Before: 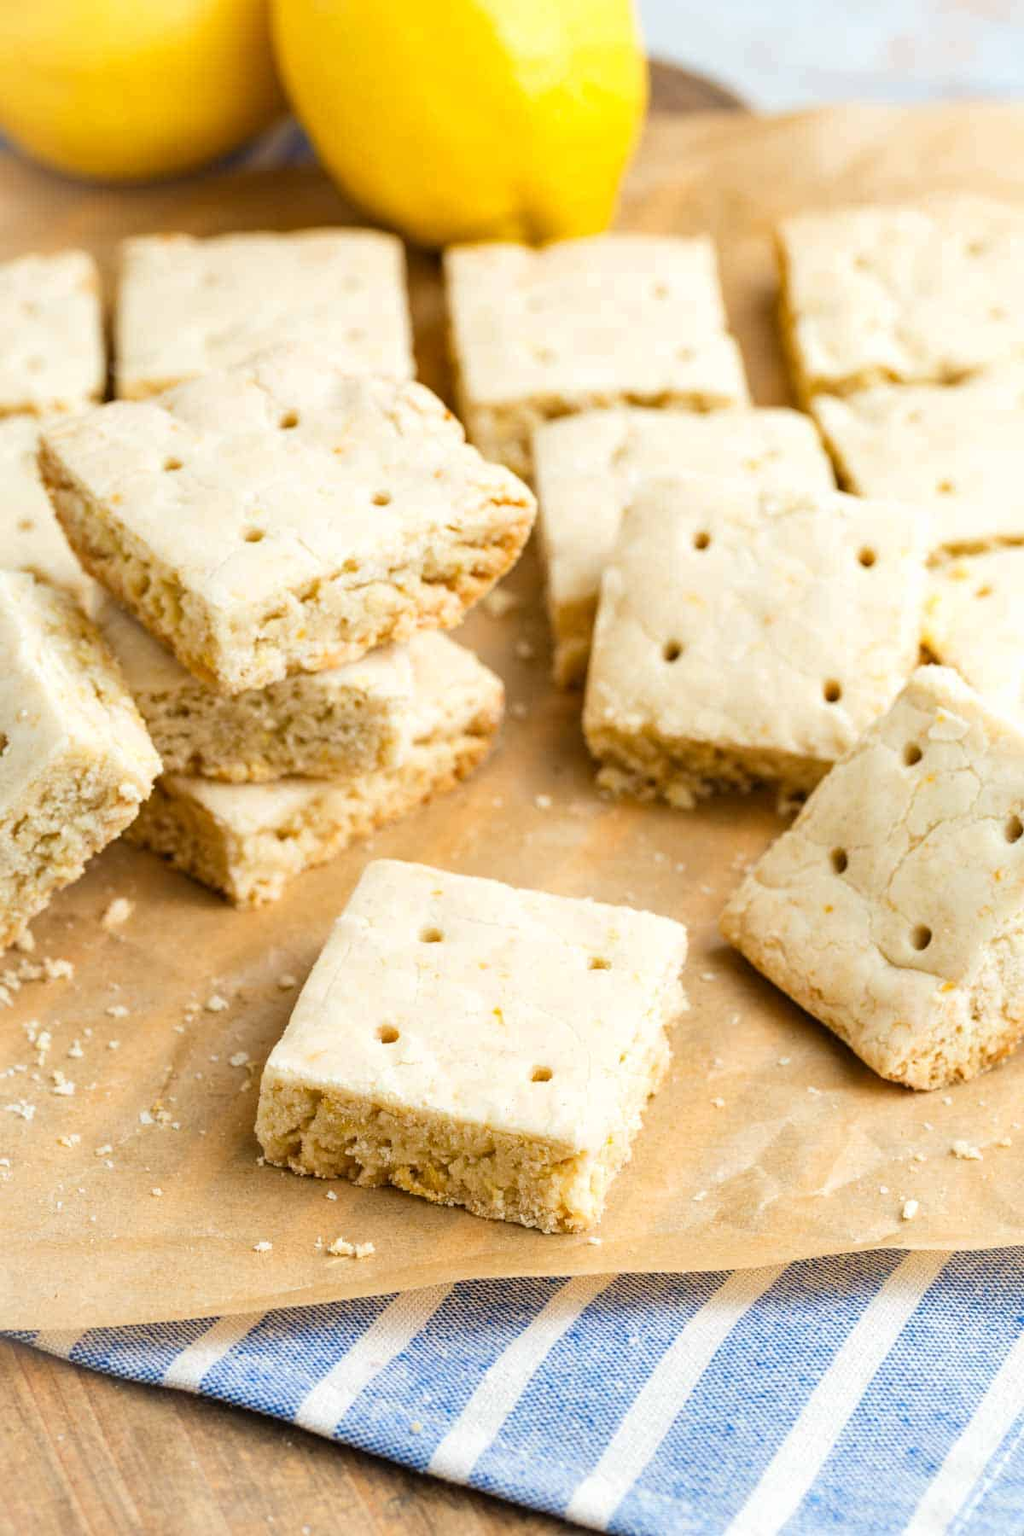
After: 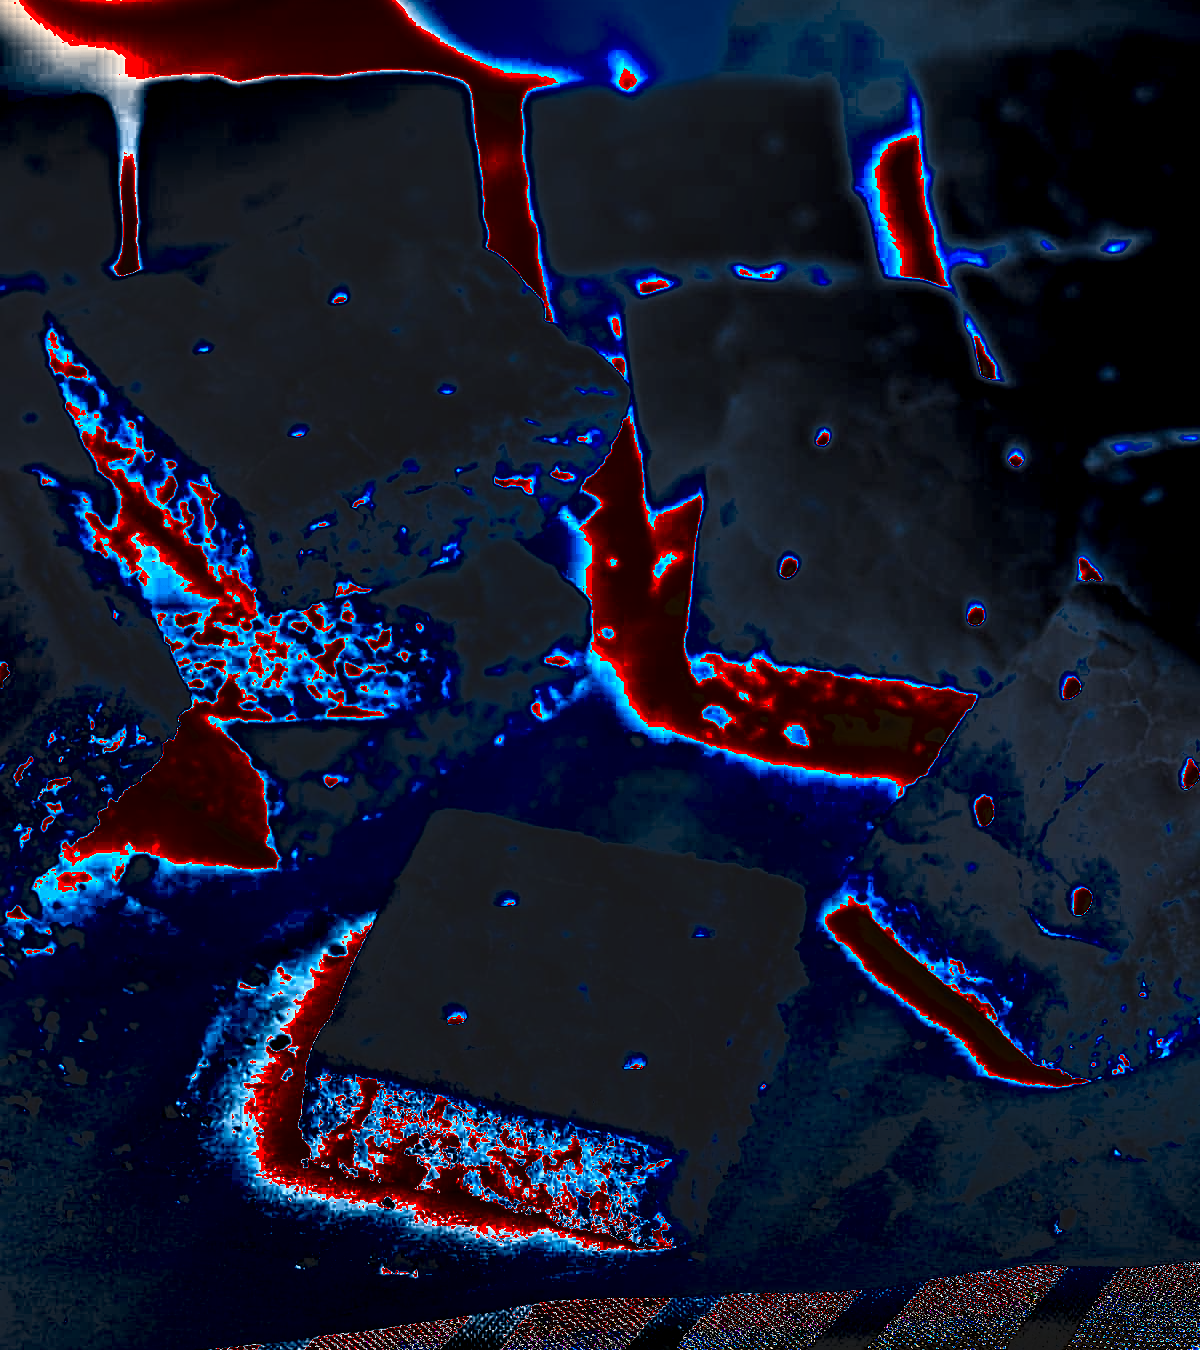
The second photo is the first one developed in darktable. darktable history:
crop: top 11.038%, bottom 13.962%
contrast brightness saturation: brightness 0.15
levels: levels [0.026, 0.507, 0.987]
exposure: exposure 2.003 EV, compensate highlight preservation false
shadows and highlights: radius 331.84, shadows 53.55, highlights -100, compress 94.63%, highlights color adjustment 73.23%, soften with gaussian
